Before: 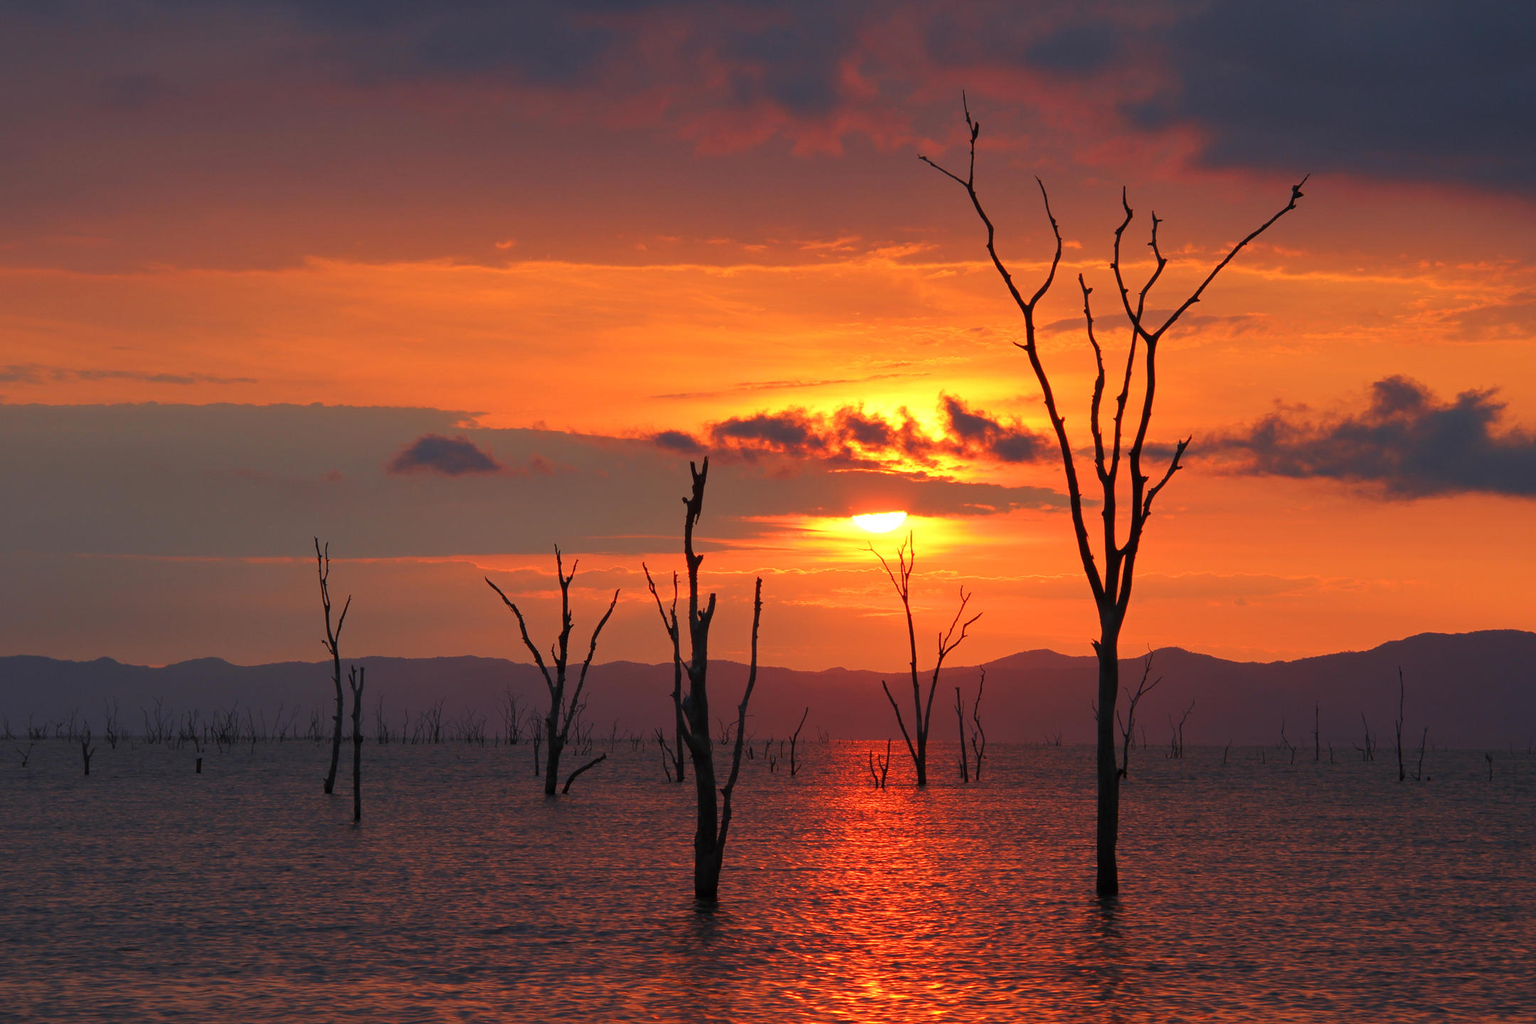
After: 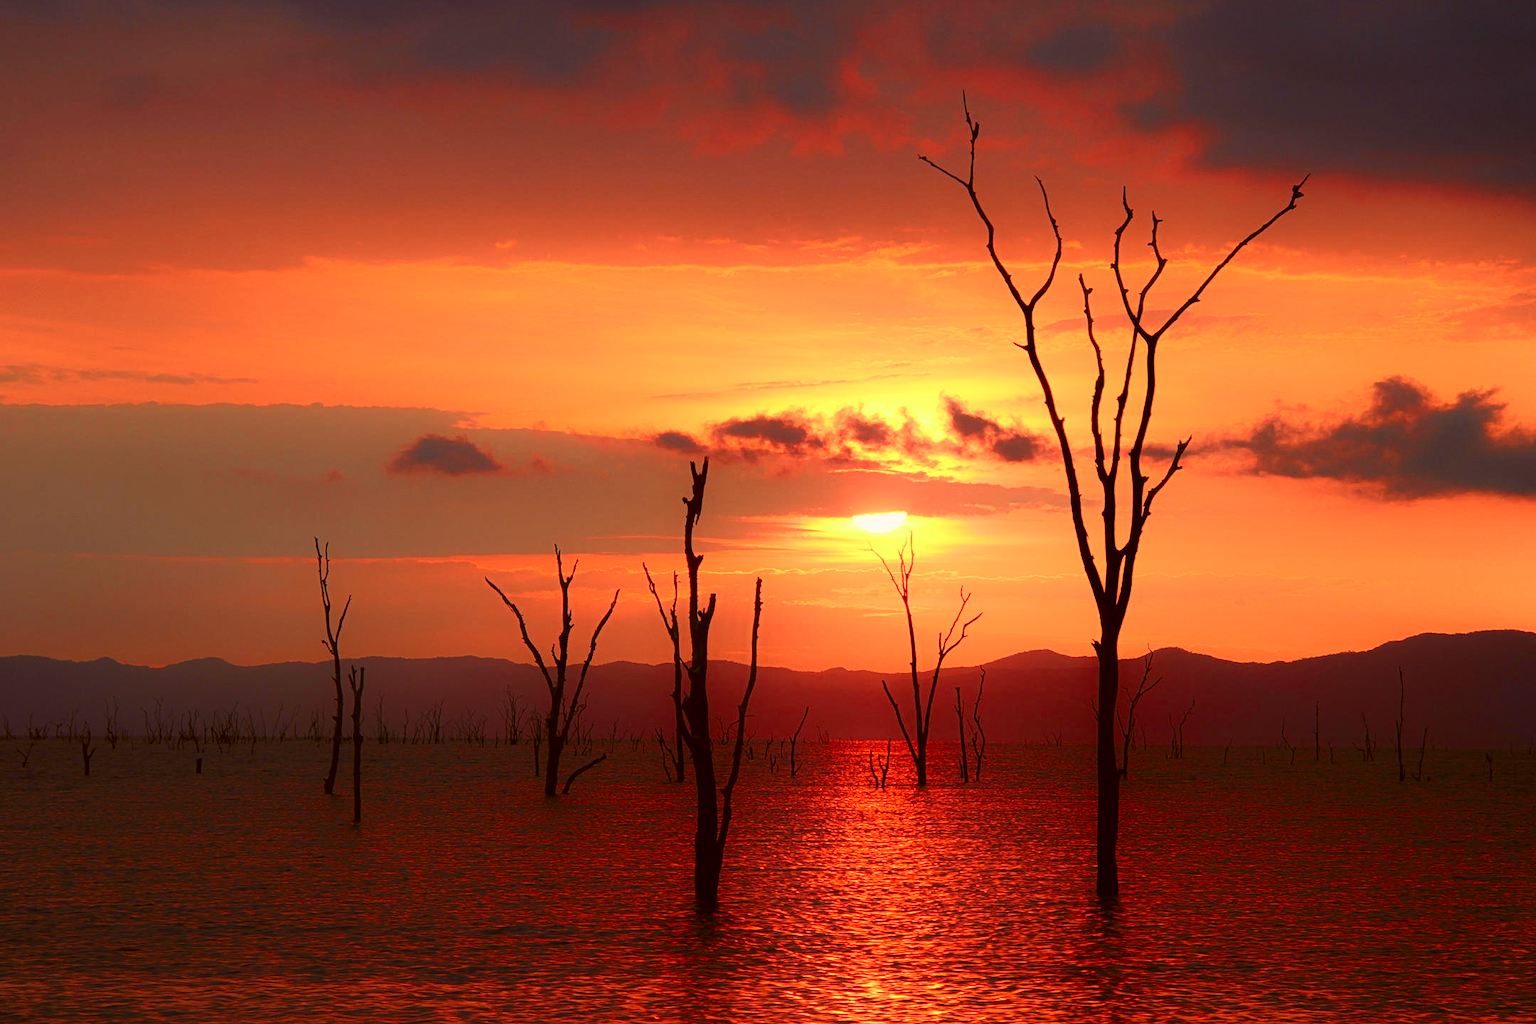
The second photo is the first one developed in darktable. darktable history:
tone curve: curves: ch0 [(0, 0.013) (0.054, 0.018) (0.205, 0.191) (0.289, 0.292) (0.39, 0.424) (0.493, 0.551) (0.647, 0.752) (0.796, 0.887) (1, 0.998)]; ch1 [(0, 0) (0.371, 0.339) (0.477, 0.452) (0.494, 0.495) (0.501, 0.501) (0.51, 0.516) (0.54, 0.557) (0.572, 0.605) (0.66, 0.701) (0.783, 0.804) (1, 1)]; ch2 [(0, 0) (0.32, 0.281) (0.403, 0.399) (0.441, 0.428) (0.47, 0.469) (0.498, 0.496) (0.524, 0.543) (0.551, 0.579) (0.633, 0.665) (0.7, 0.711) (1, 1)], color space Lab, independent channels, preserve colors none
color balance rgb: shadows lift › chroma 4.41%, shadows lift › hue 27°, power › chroma 2.5%, power › hue 70°, highlights gain › chroma 1%, highlights gain › hue 27°, saturation formula JzAzBz (2021)
shadows and highlights: shadows -62.32, white point adjustment -5.22, highlights 61.59
contrast equalizer: y [[0.5, 0.496, 0.435, 0.435, 0.496, 0.5], [0.5 ×6], [0.5 ×6], [0 ×6], [0 ×6]]
exposure: black level correction 0, exposure 0.2 EV, compensate exposure bias true, compensate highlight preservation false
